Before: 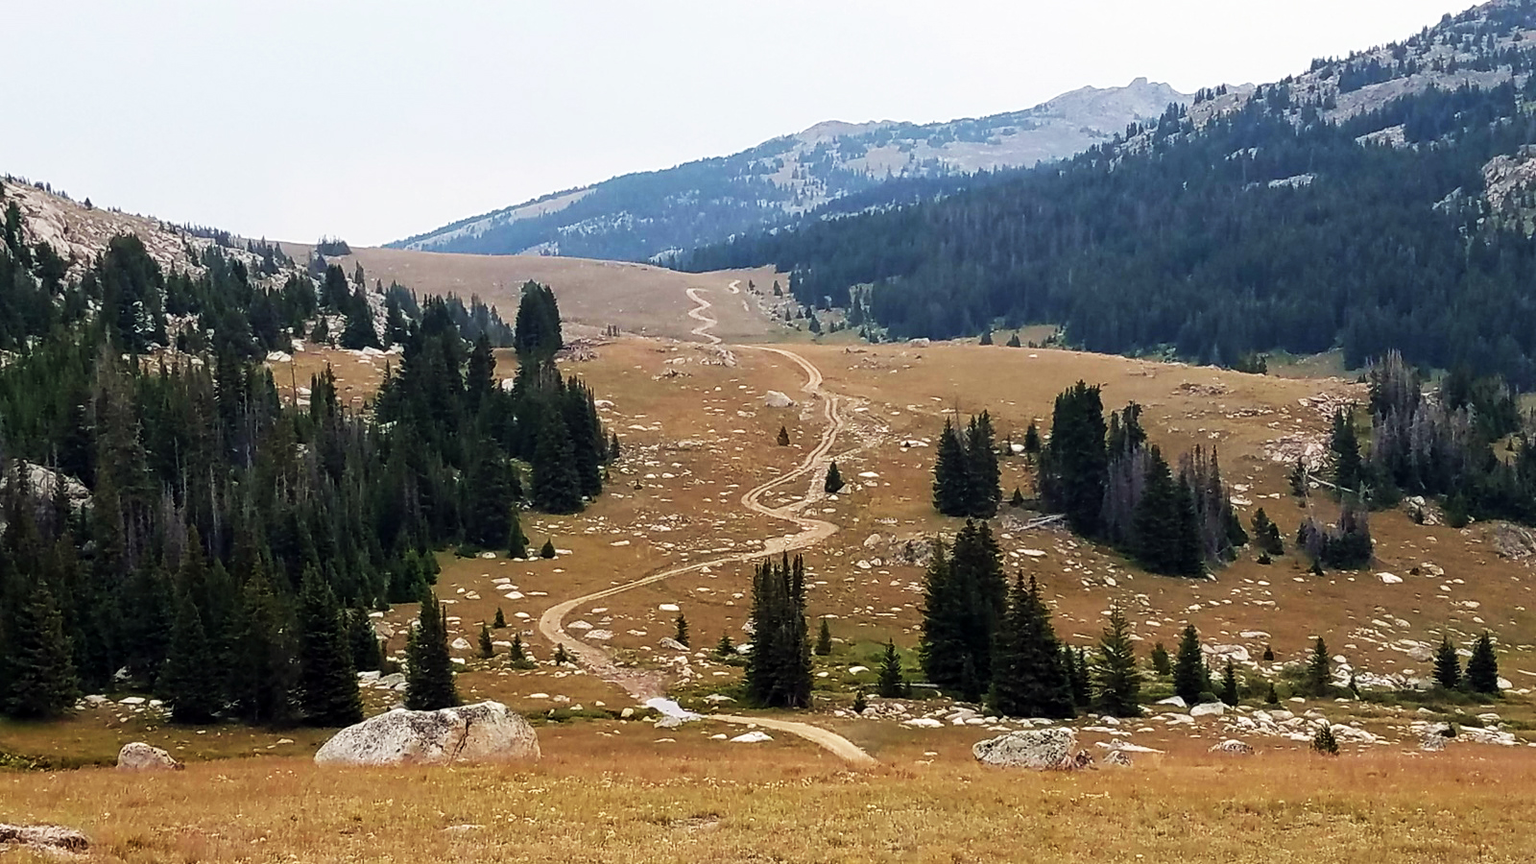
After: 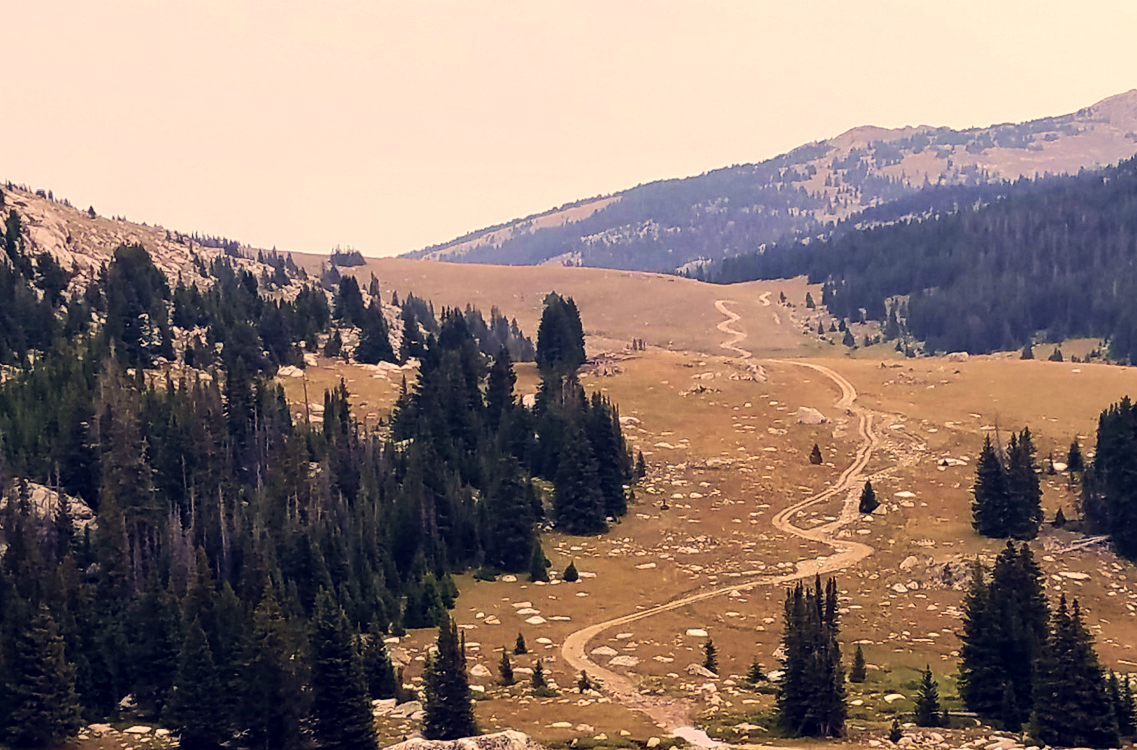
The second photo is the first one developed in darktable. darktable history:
shadows and highlights: radius 337.17, shadows 29.01, soften with gaussian
white balance: red 0.978, blue 0.999
base curve: curves: ch0 [(0, 0) (0.262, 0.32) (0.722, 0.705) (1, 1)]
velvia: on, module defaults
color correction: highlights a* 19.59, highlights b* 27.49, shadows a* 3.46, shadows b* -17.28, saturation 0.73
crop: right 28.885%, bottom 16.626%
